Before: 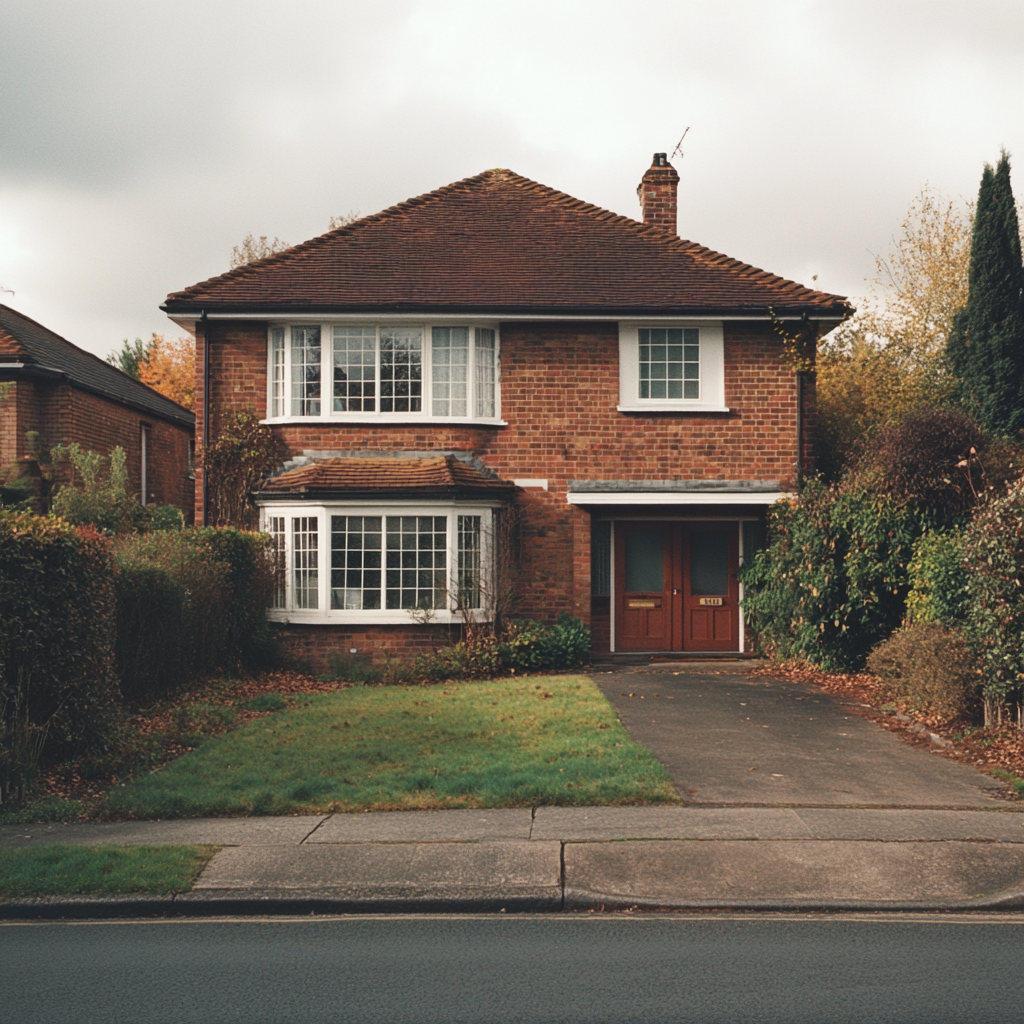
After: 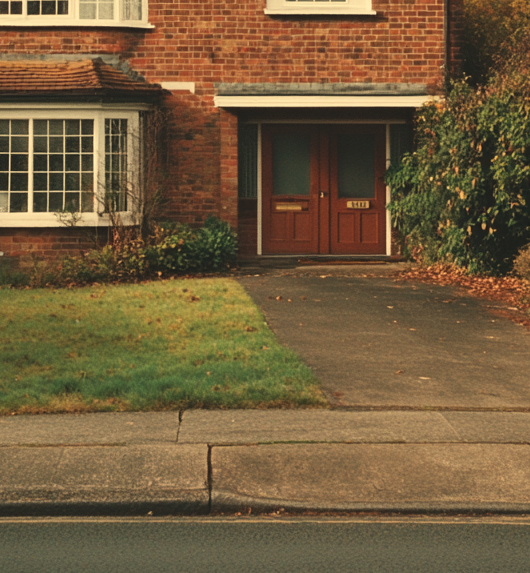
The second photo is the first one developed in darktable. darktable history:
crop: left 34.479%, top 38.822%, right 13.718%, bottom 5.172%
white balance: red 1.08, blue 0.791
